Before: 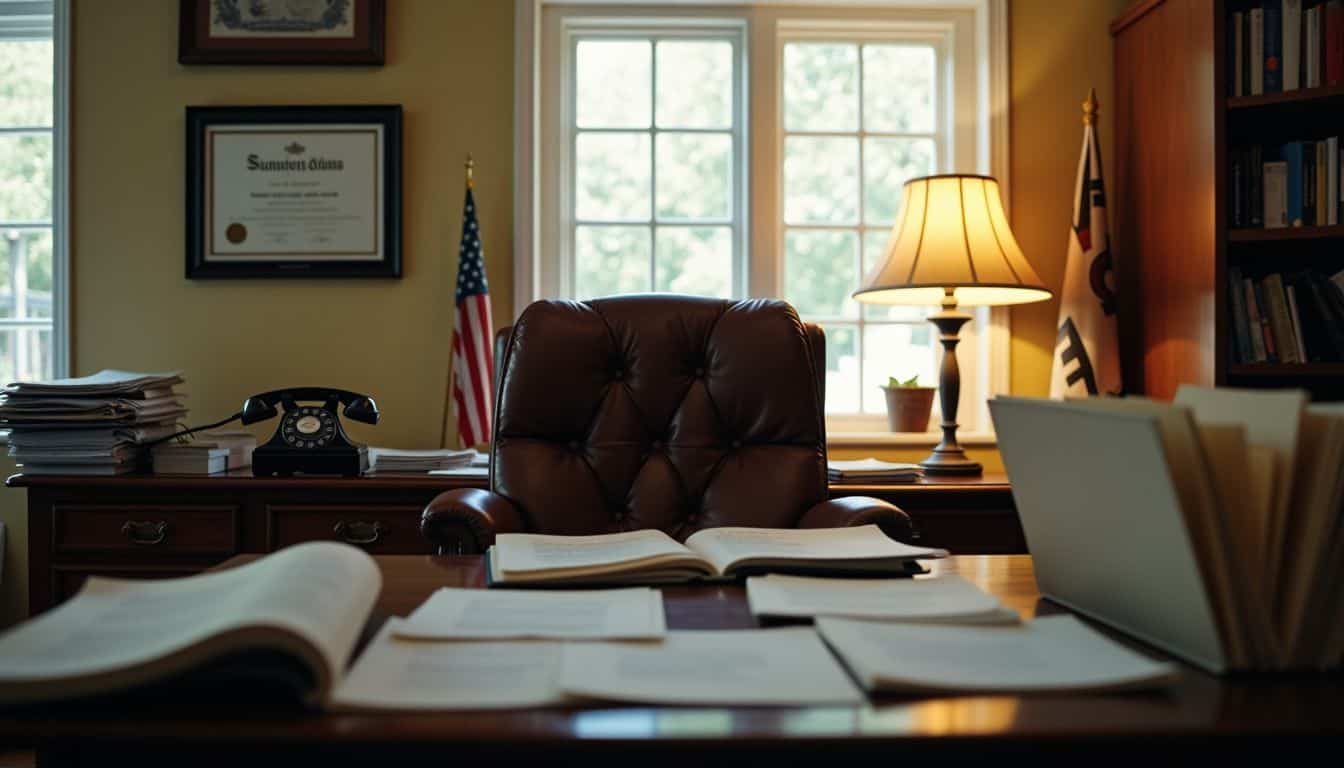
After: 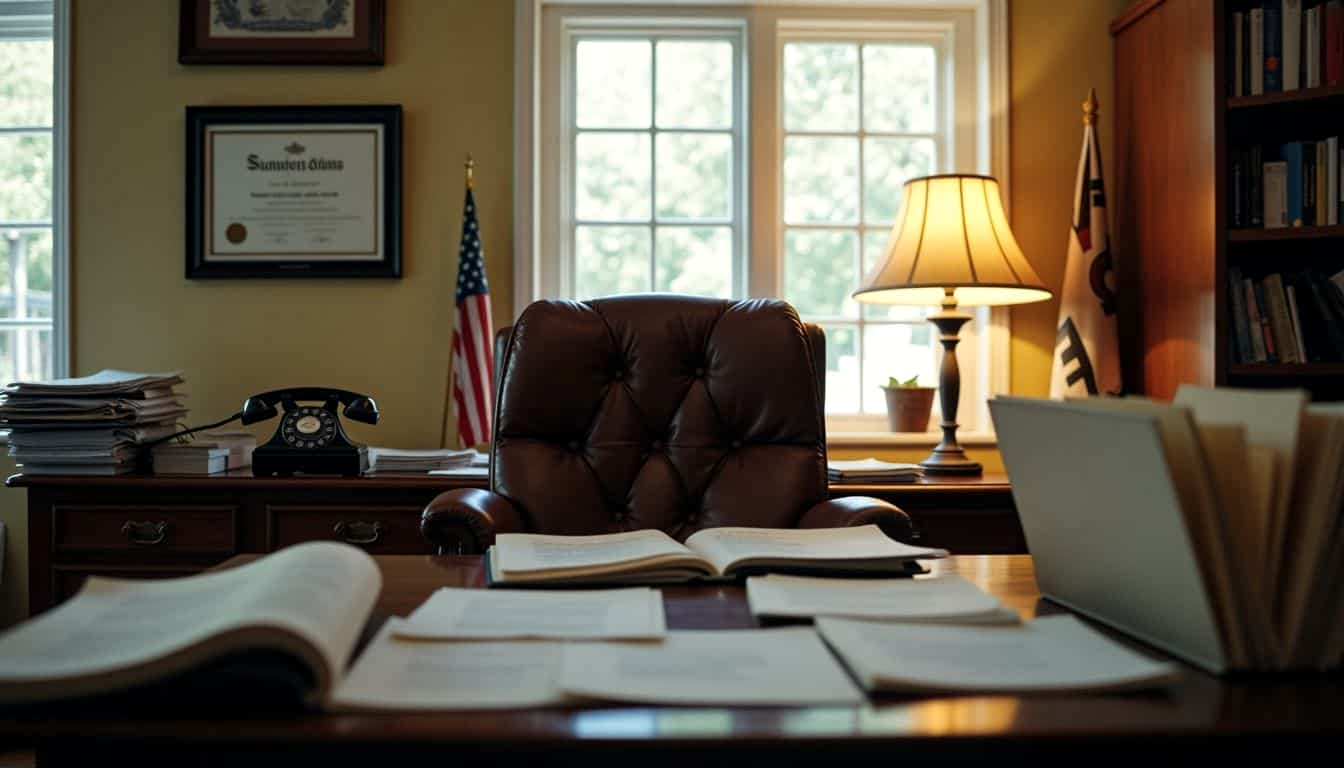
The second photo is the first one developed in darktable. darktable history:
local contrast: highlights 103%, shadows 98%, detail 119%, midtone range 0.2
